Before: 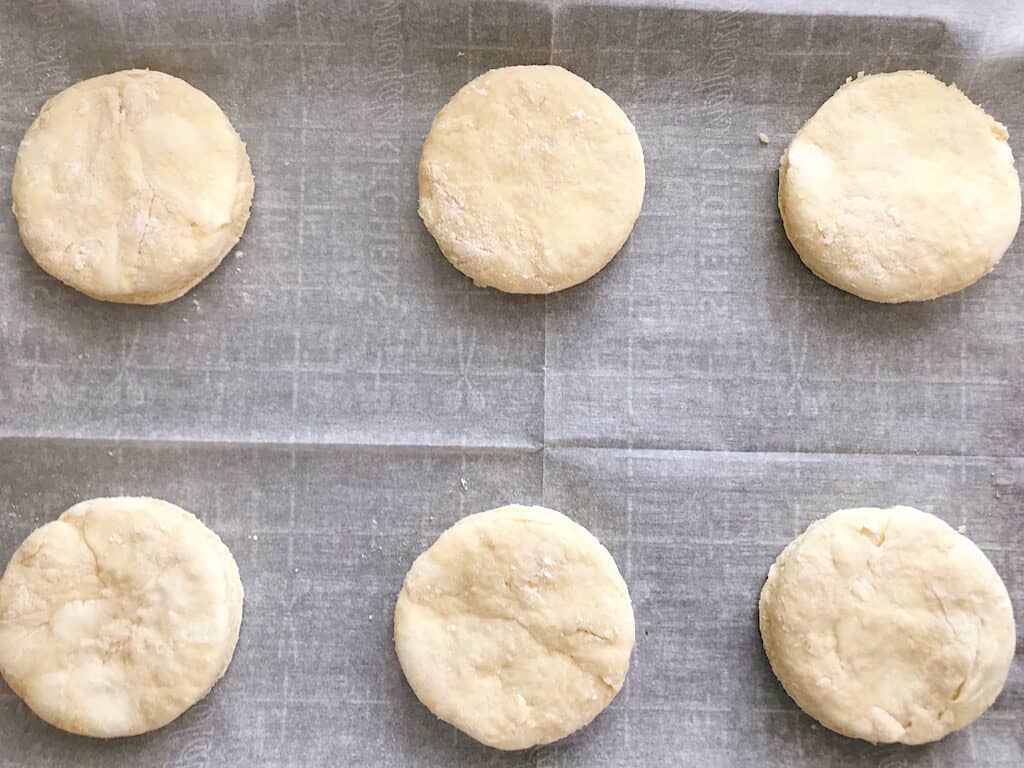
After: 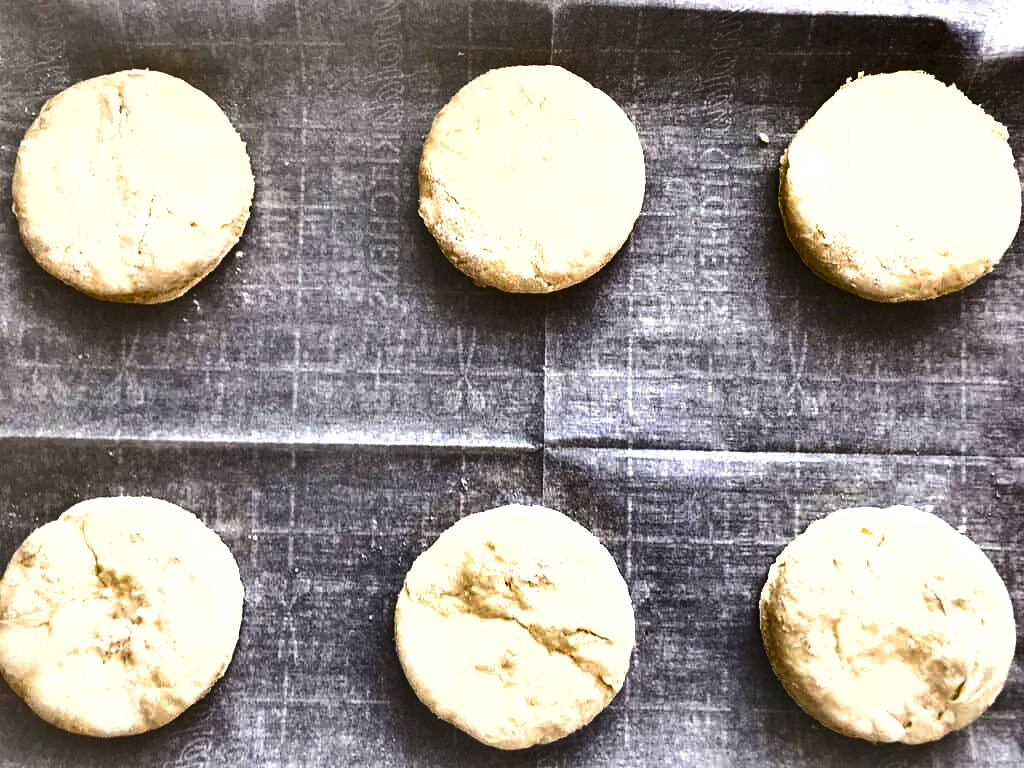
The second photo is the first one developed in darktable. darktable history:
exposure: black level correction 0, exposure 0.693 EV, compensate exposure bias true, compensate highlight preservation false
shadows and highlights: shadows 24.72, highlights -79.27, soften with gaussian
